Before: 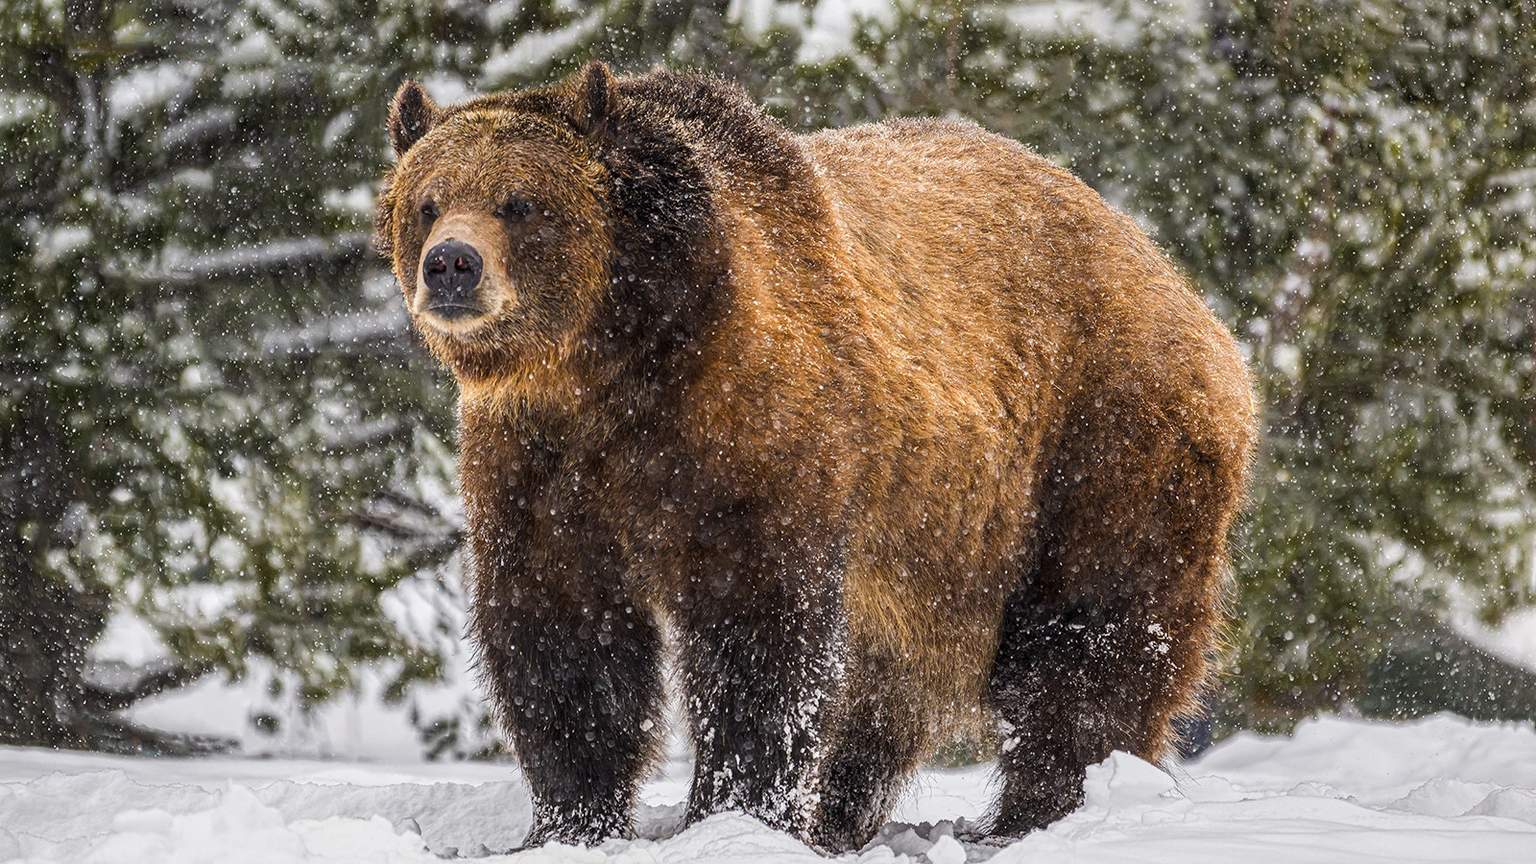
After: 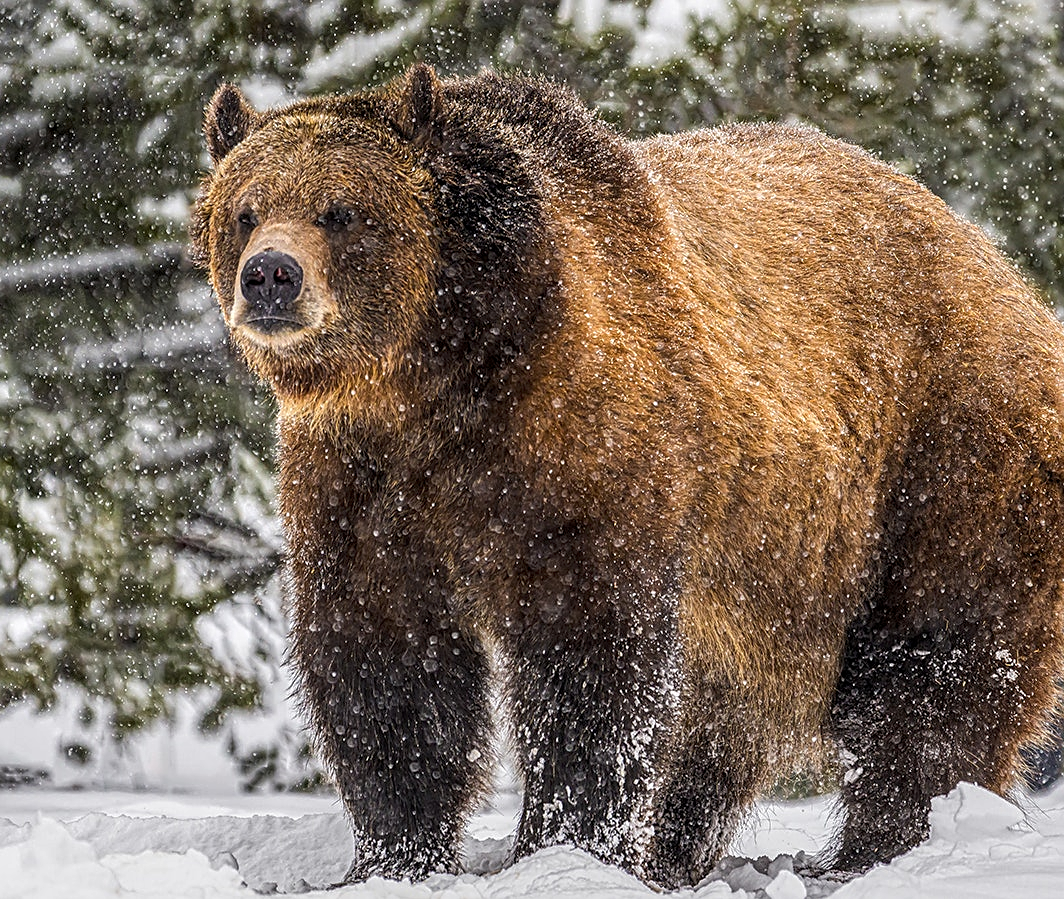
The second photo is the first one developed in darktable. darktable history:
local contrast: on, module defaults
tone equalizer: edges refinement/feathering 500, mask exposure compensation -1.57 EV, preserve details no
sharpen: on, module defaults
crop and rotate: left 12.518%, right 20.923%
